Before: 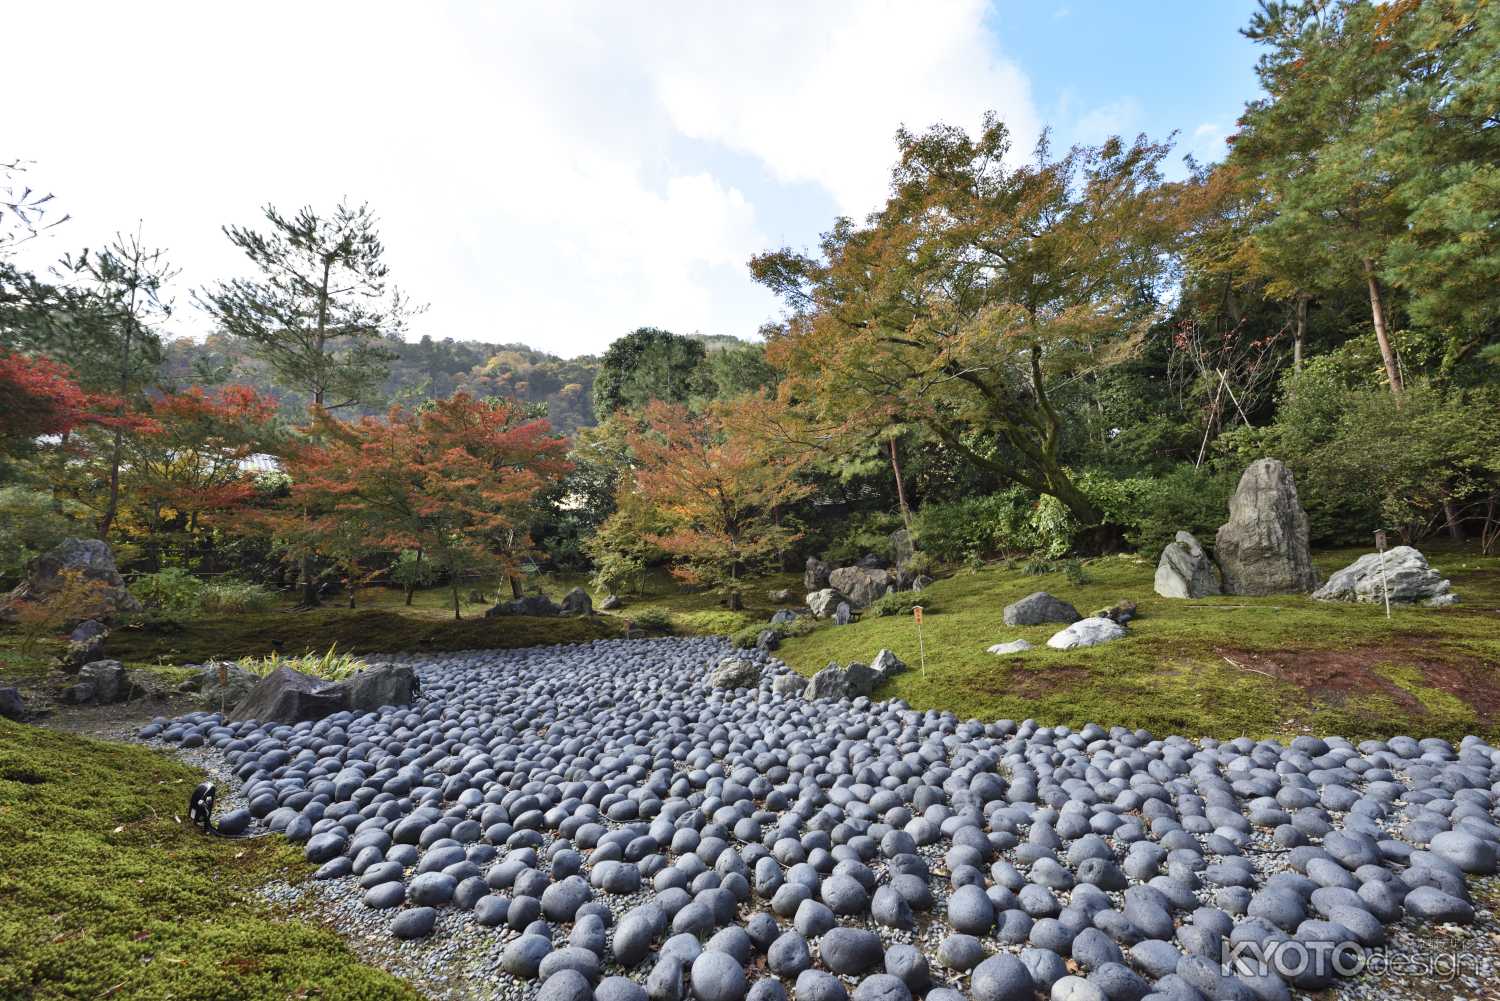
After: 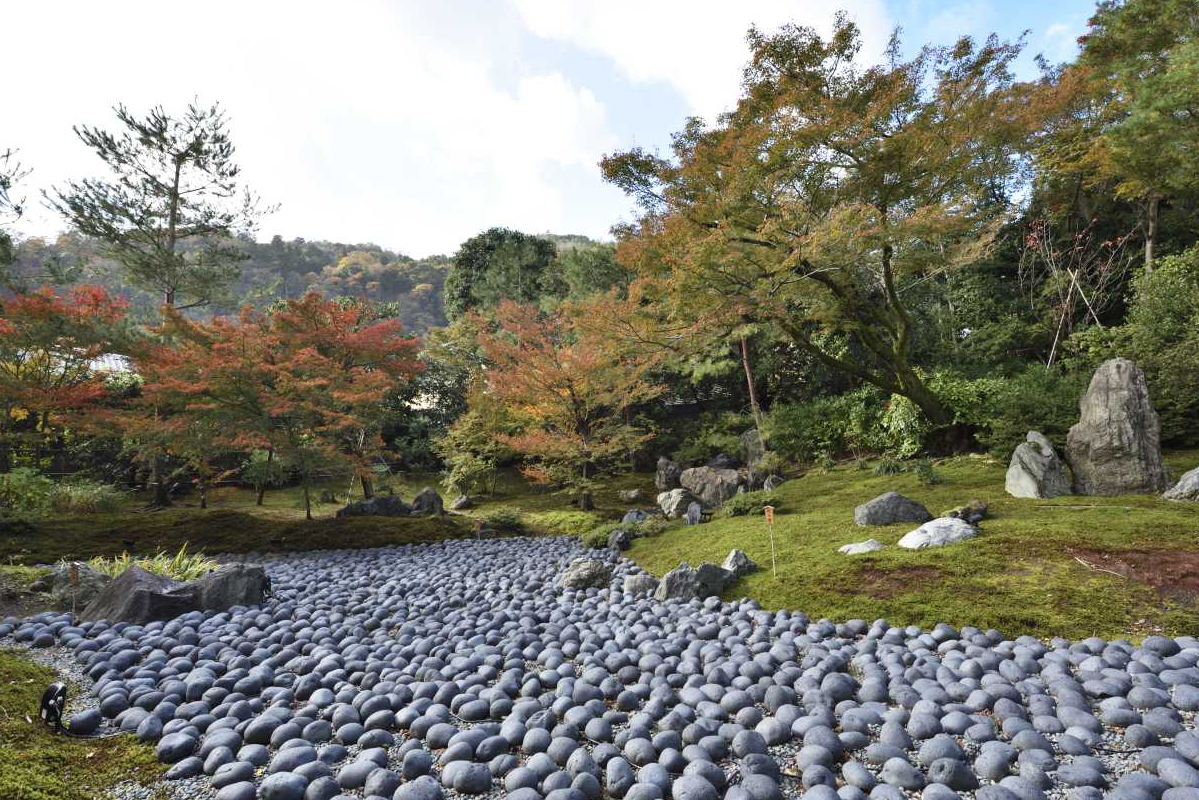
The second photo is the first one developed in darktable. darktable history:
crop: left 10%, top 10%, right 10%, bottom 10%
